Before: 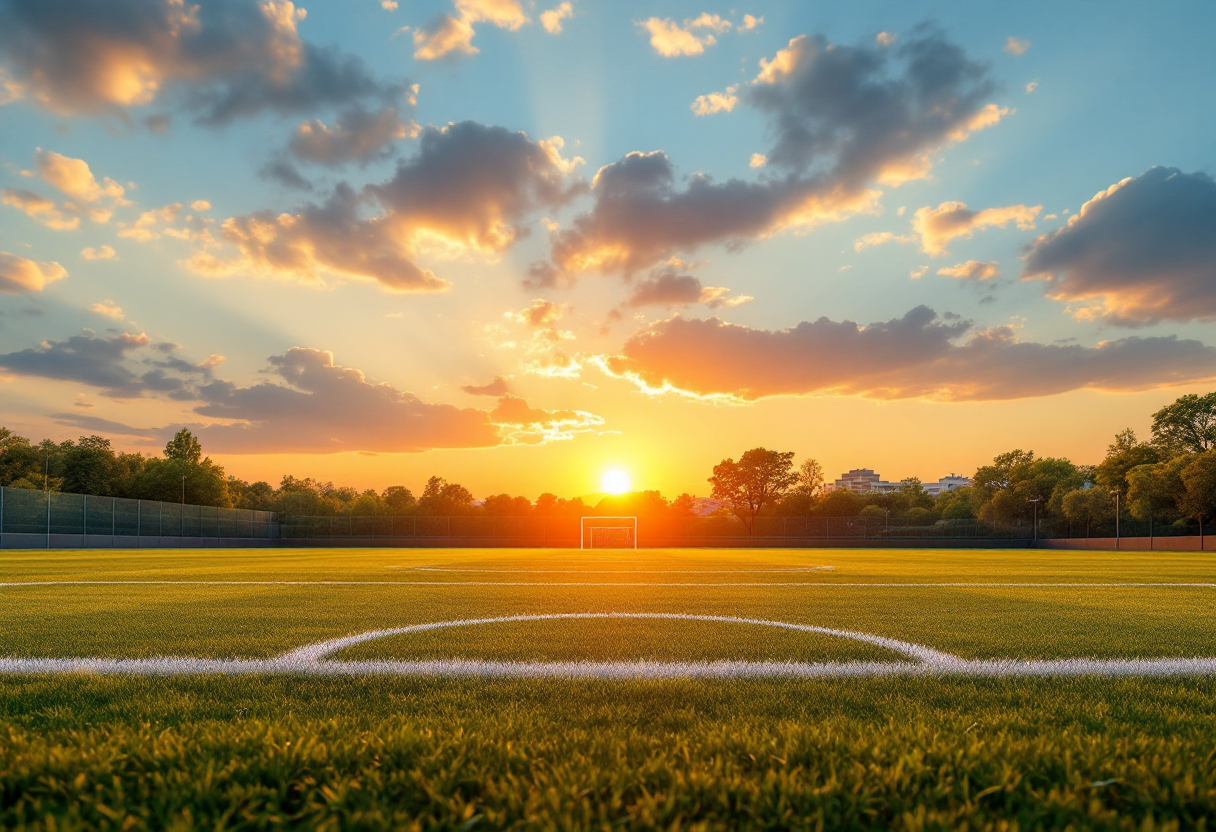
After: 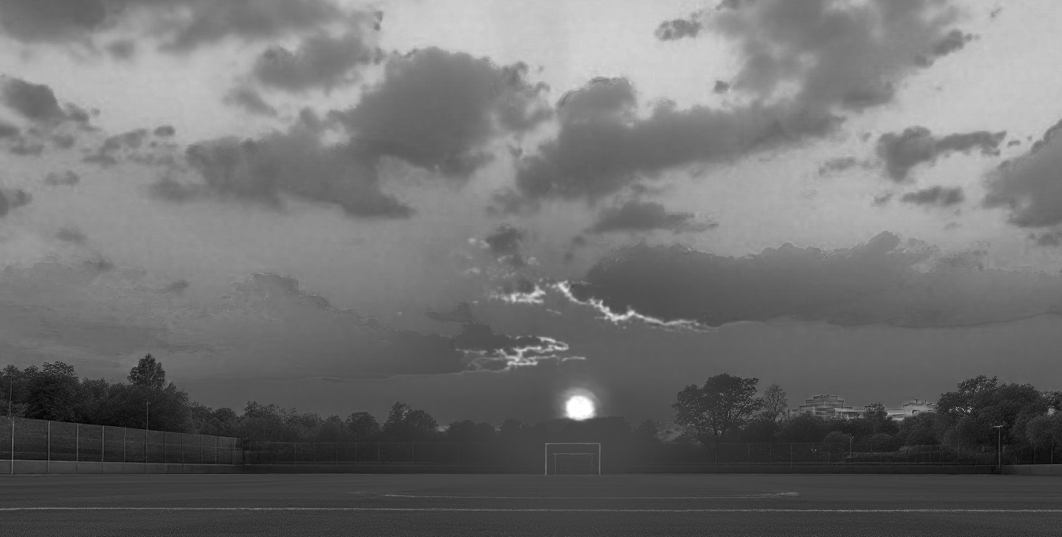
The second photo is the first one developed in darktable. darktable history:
color zones: curves: ch0 [(0.287, 0.048) (0.493, 0.484) (0.737, 0.816)]; ch1 [(0, 0) (0.143, 0) (0.286, 0) (0.429, 0) (0.571, 0) (0.714, 0) (0.857, 0)]
crop: left 3.015%, top 8.969%, right 9.647%, bottom 26.457%
